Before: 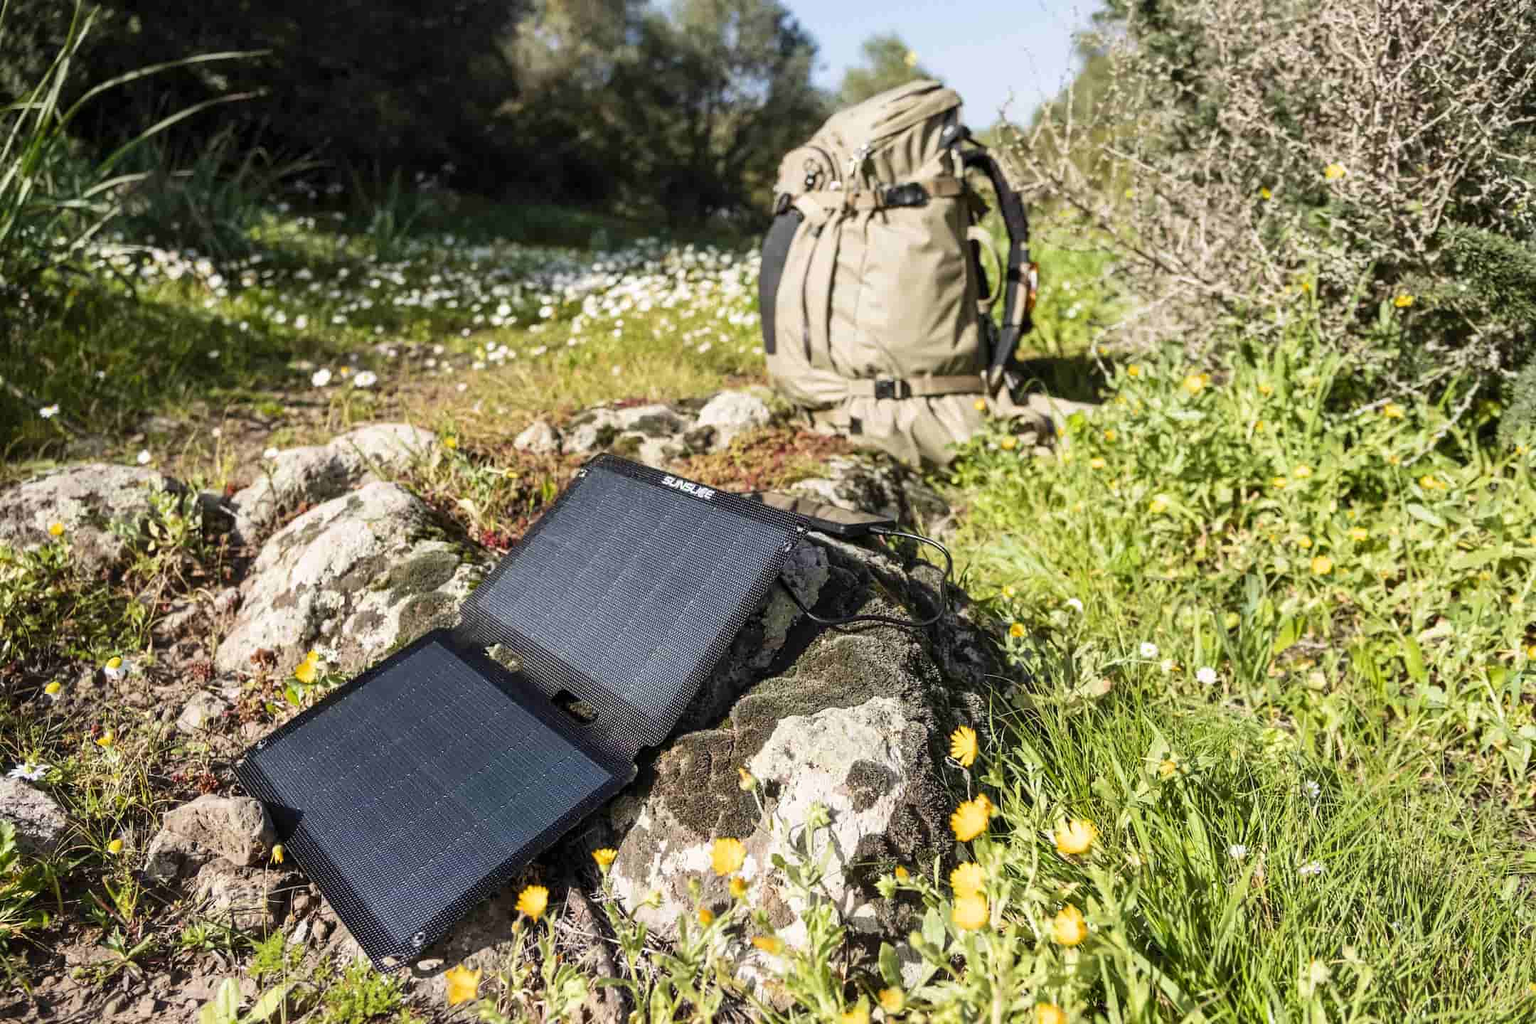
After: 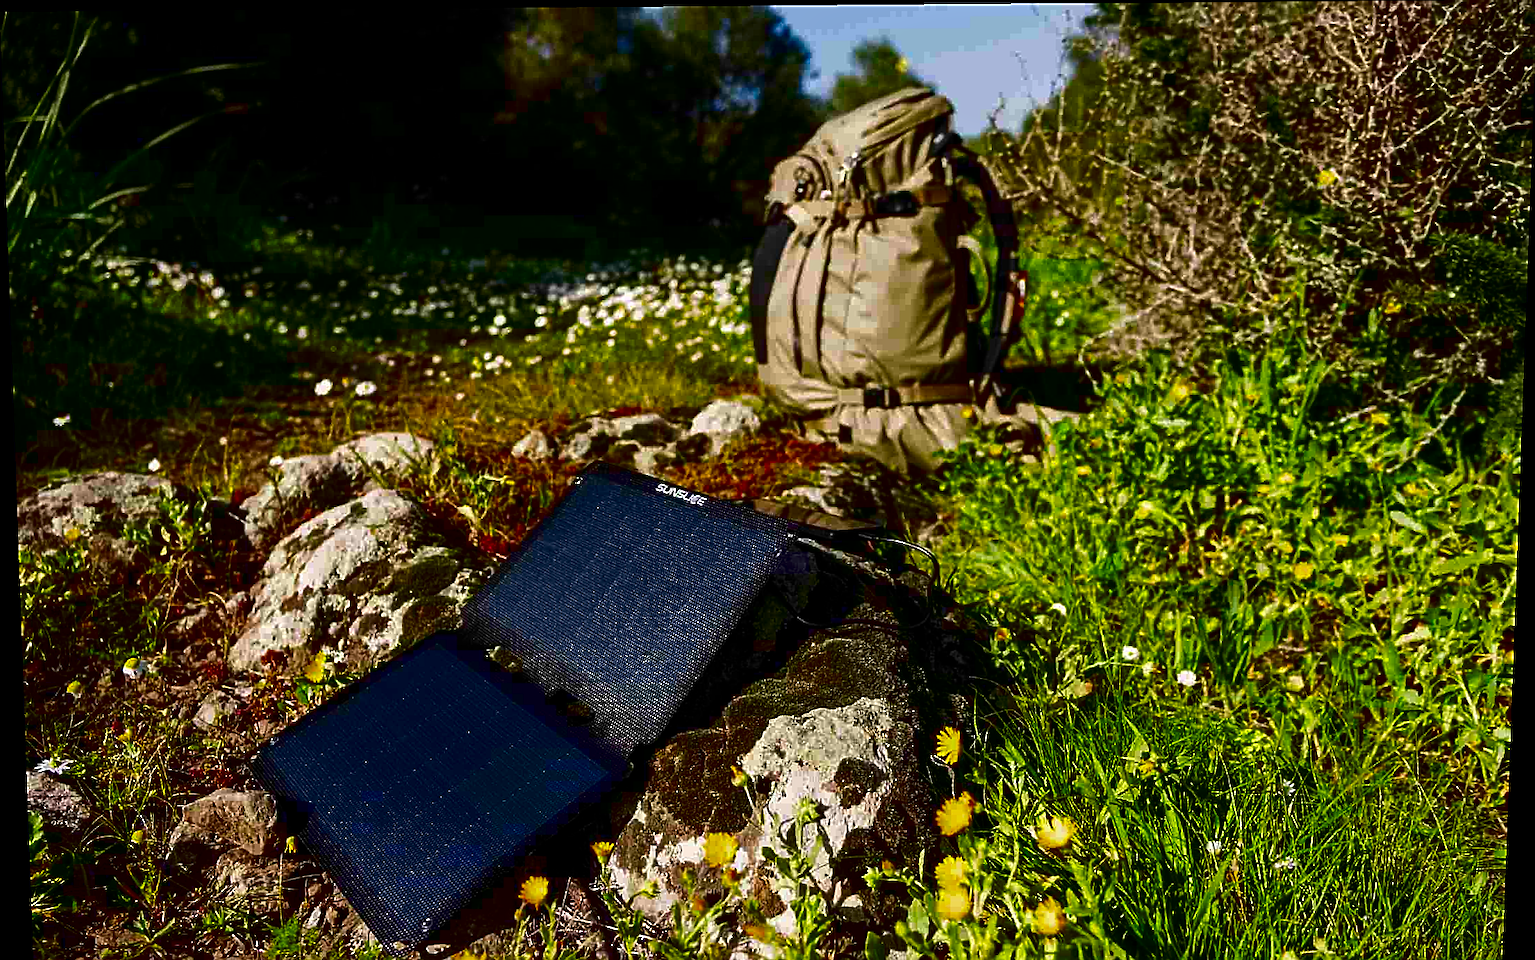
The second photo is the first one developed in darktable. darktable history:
white balance: emerald 1
crop and rotate: top 0%, bottom 5.097%
rotate and perspective: lens shift (vertical) 0.048, lens shift (horizontal) -0.024, automatic cropping off
sharpen: on, module defaults
contrast brightness saturation: brightness -1, saturation 1
tone equalizer: on, module defaults
